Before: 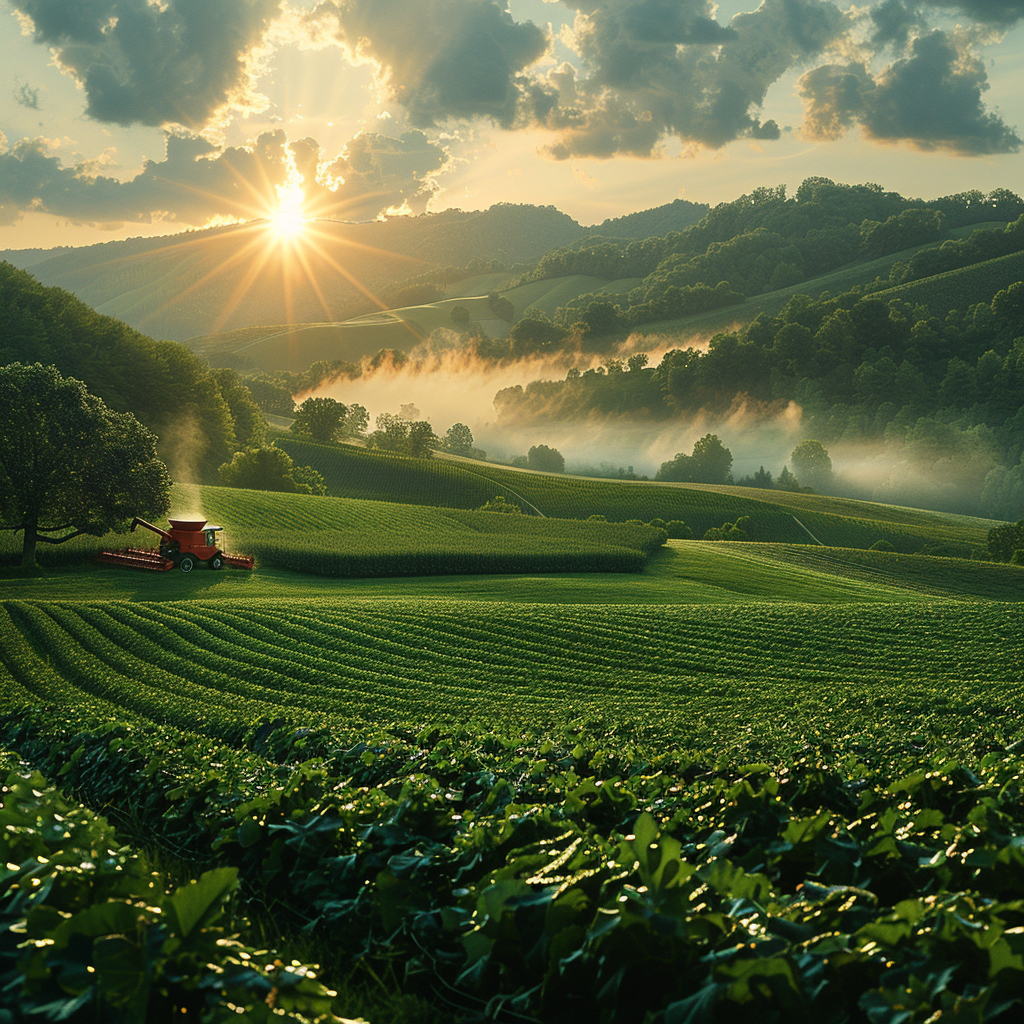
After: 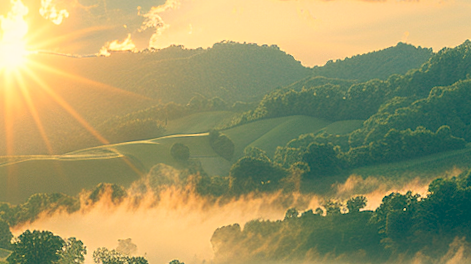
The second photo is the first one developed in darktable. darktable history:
bloom: size 9%, threshold 100%, strength 7%
color balance: lift [1.006, 0.985, 1.002, 1.015], gamma [1, 0.953, 1.008, 1.047], gain [1.076, 1.13, 1.004, 0.87]
crop: left 28.64%, top 16.832%, right 26.637%, bottom 58.055%
rotate and perspective: rotation 1.72°, automatic cropping off
contrast brightness saturation: contrast 0.04, saturation 0.16
